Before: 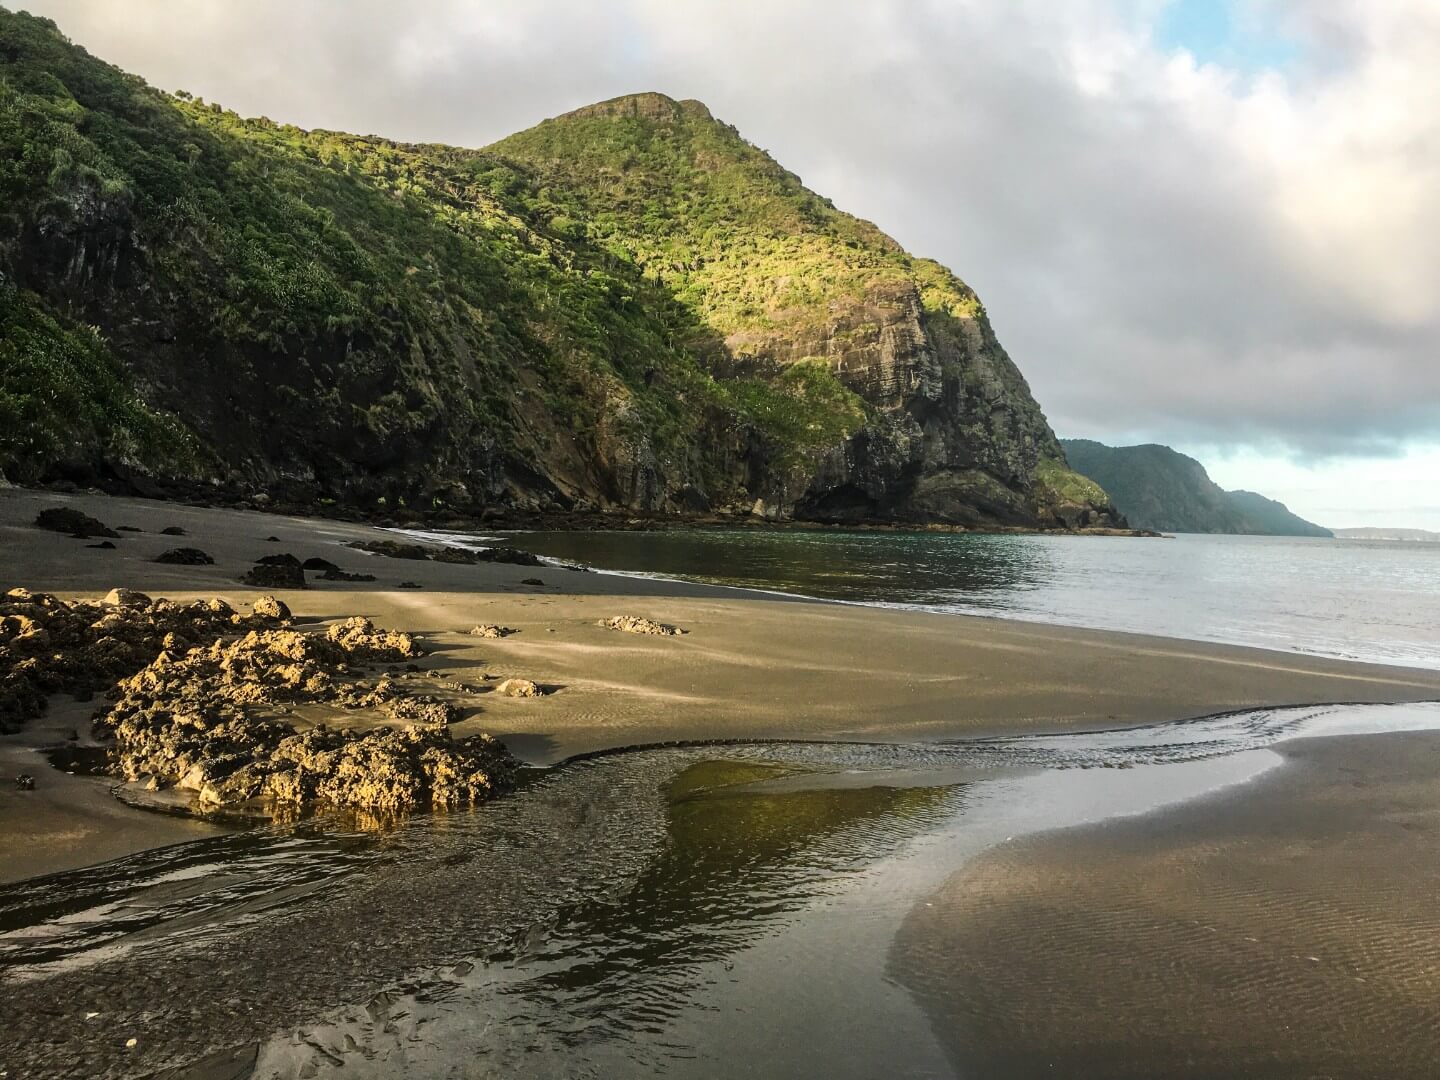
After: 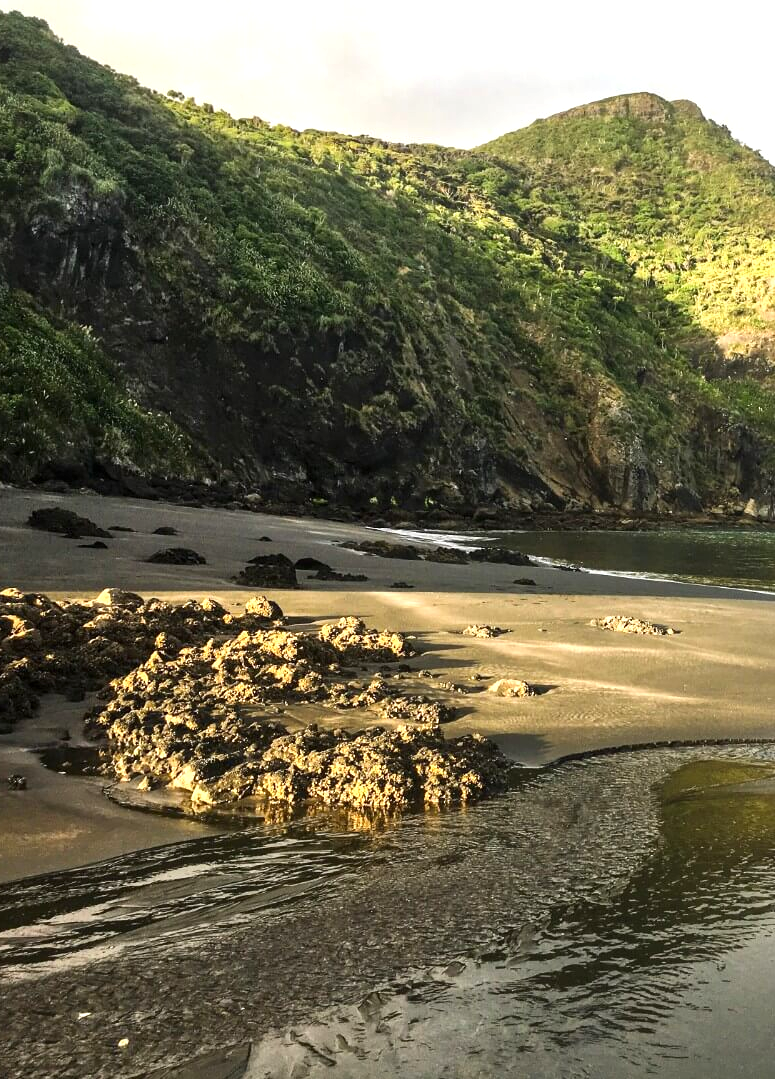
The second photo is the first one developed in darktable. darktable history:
crop: left 0.587%, right 45.588%, bottom 0.086%
exposure: exposure 0.722 EV, compensate highlight preservation false
